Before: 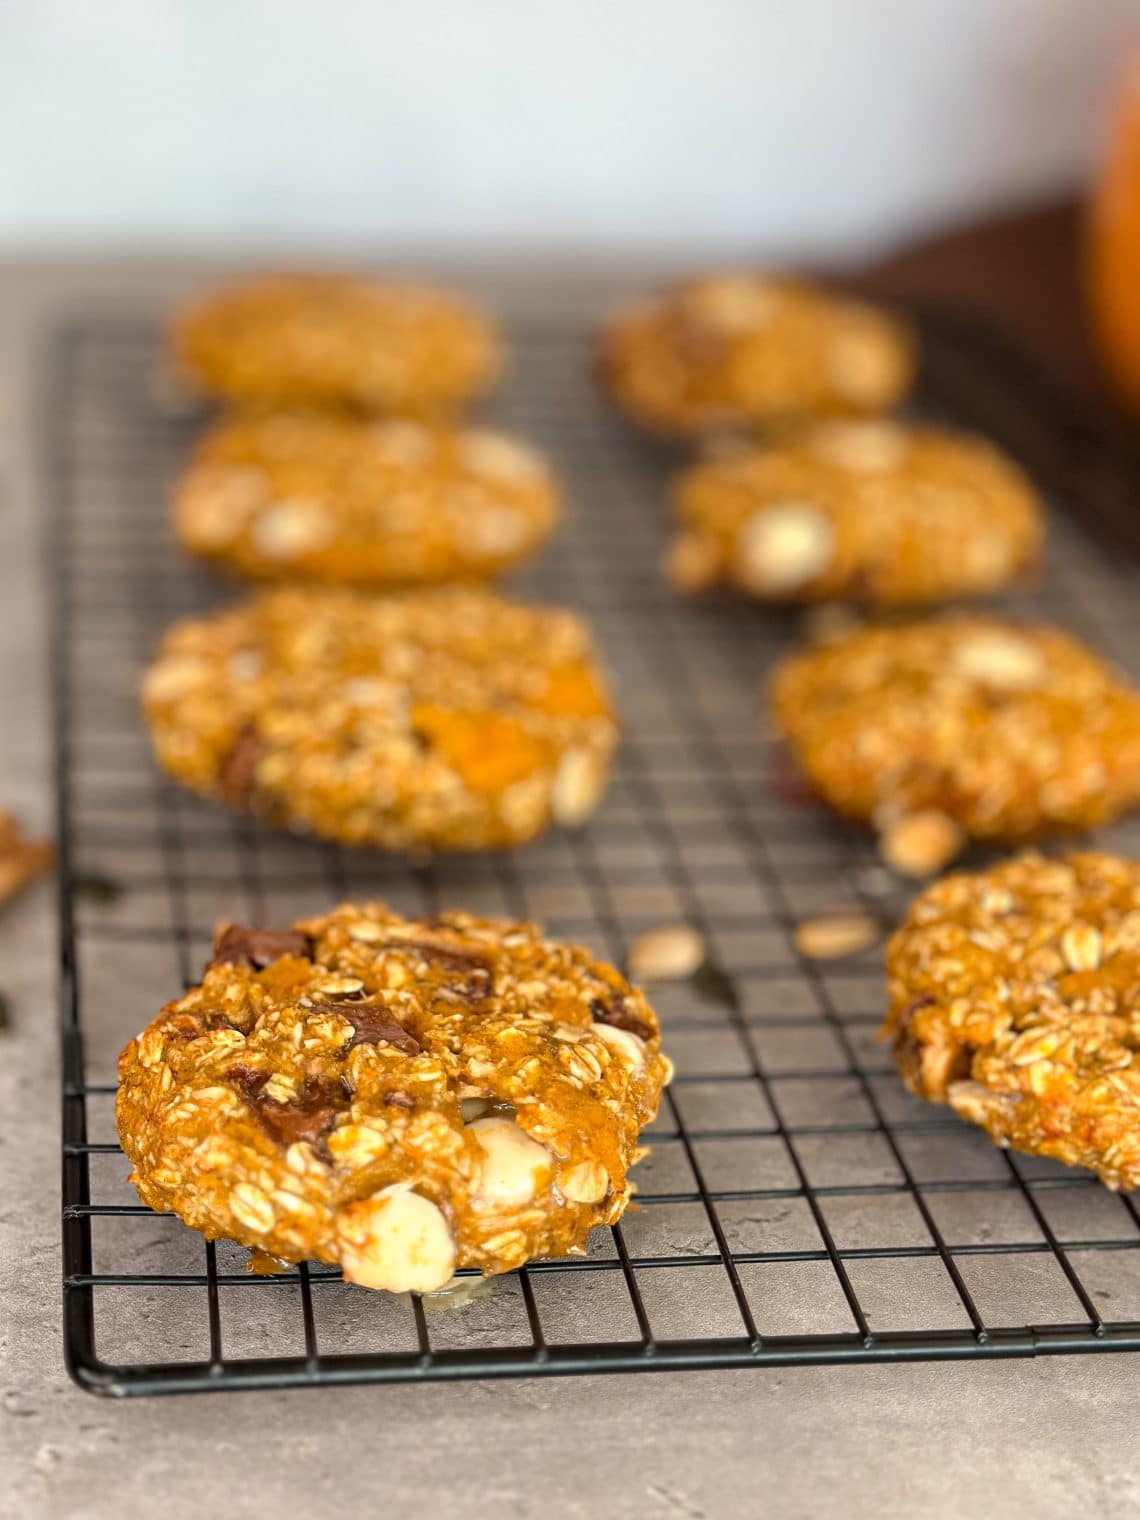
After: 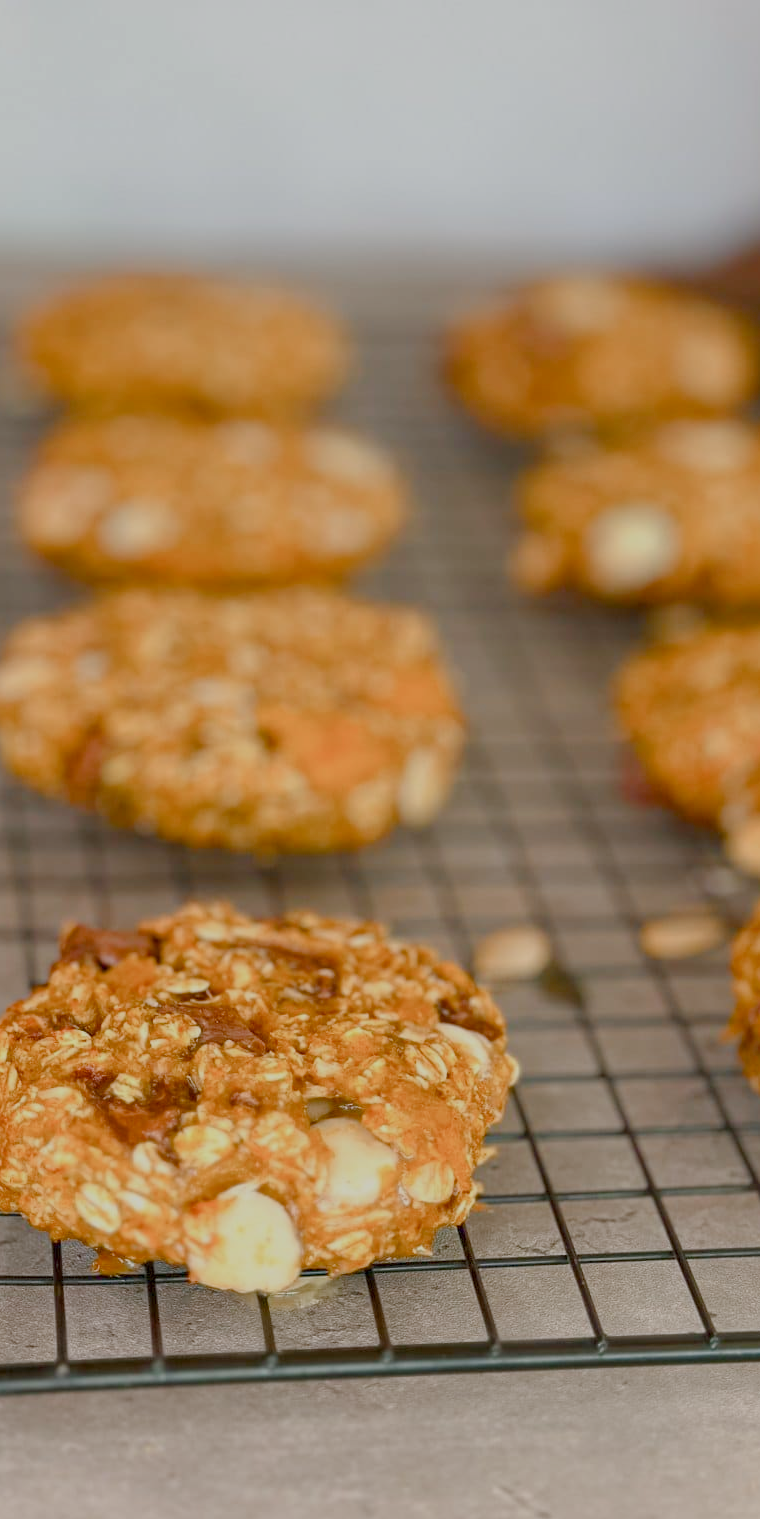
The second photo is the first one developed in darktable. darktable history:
color balance rgb: shadows lift › chroma 1%, shadows lift › hue 113°, highlights gain › chroma 0.2%, highlights gain › hue 333°, perceptual saturation grading › global saturation 20%, perceptual saturation grading › highlights -50%, perceptual saturation grading › shadows 25%, contrast -30%
crop and rotate: left 13.537%, right 19.796%
